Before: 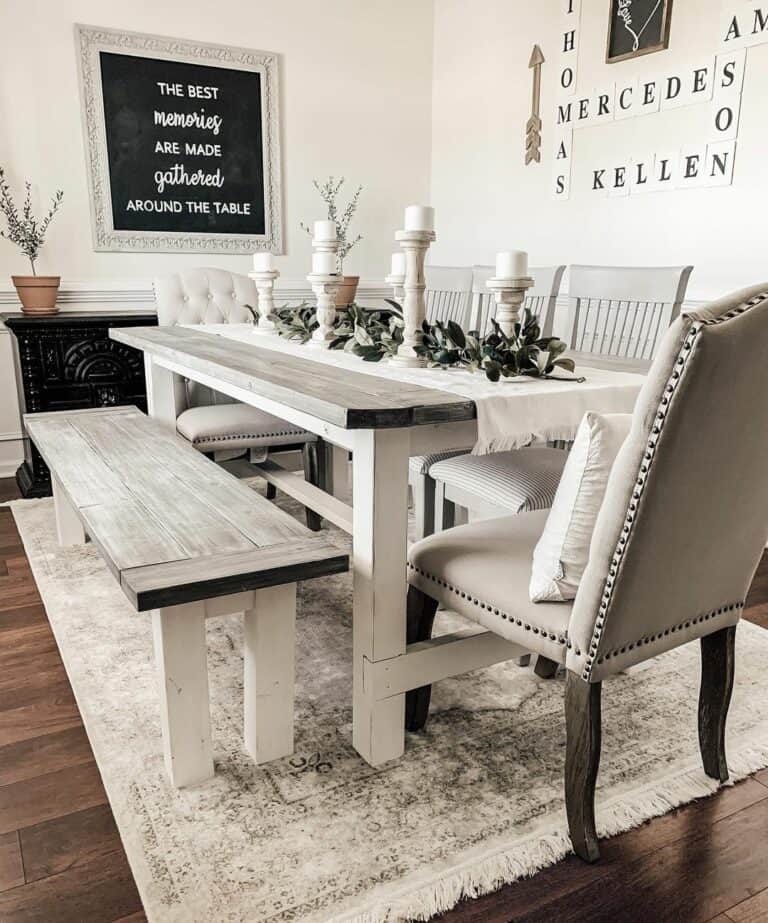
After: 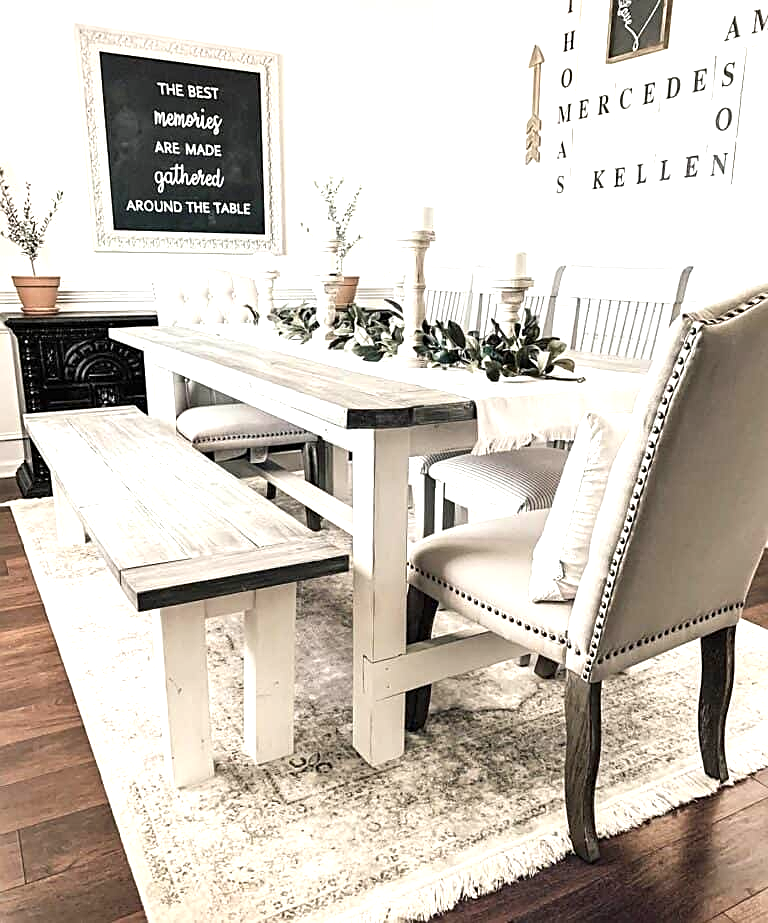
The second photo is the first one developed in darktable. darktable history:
sharpen: on, module defaults
exposure: black level correction 0, exposure 0.893 EV, compensate highlight preservation false
